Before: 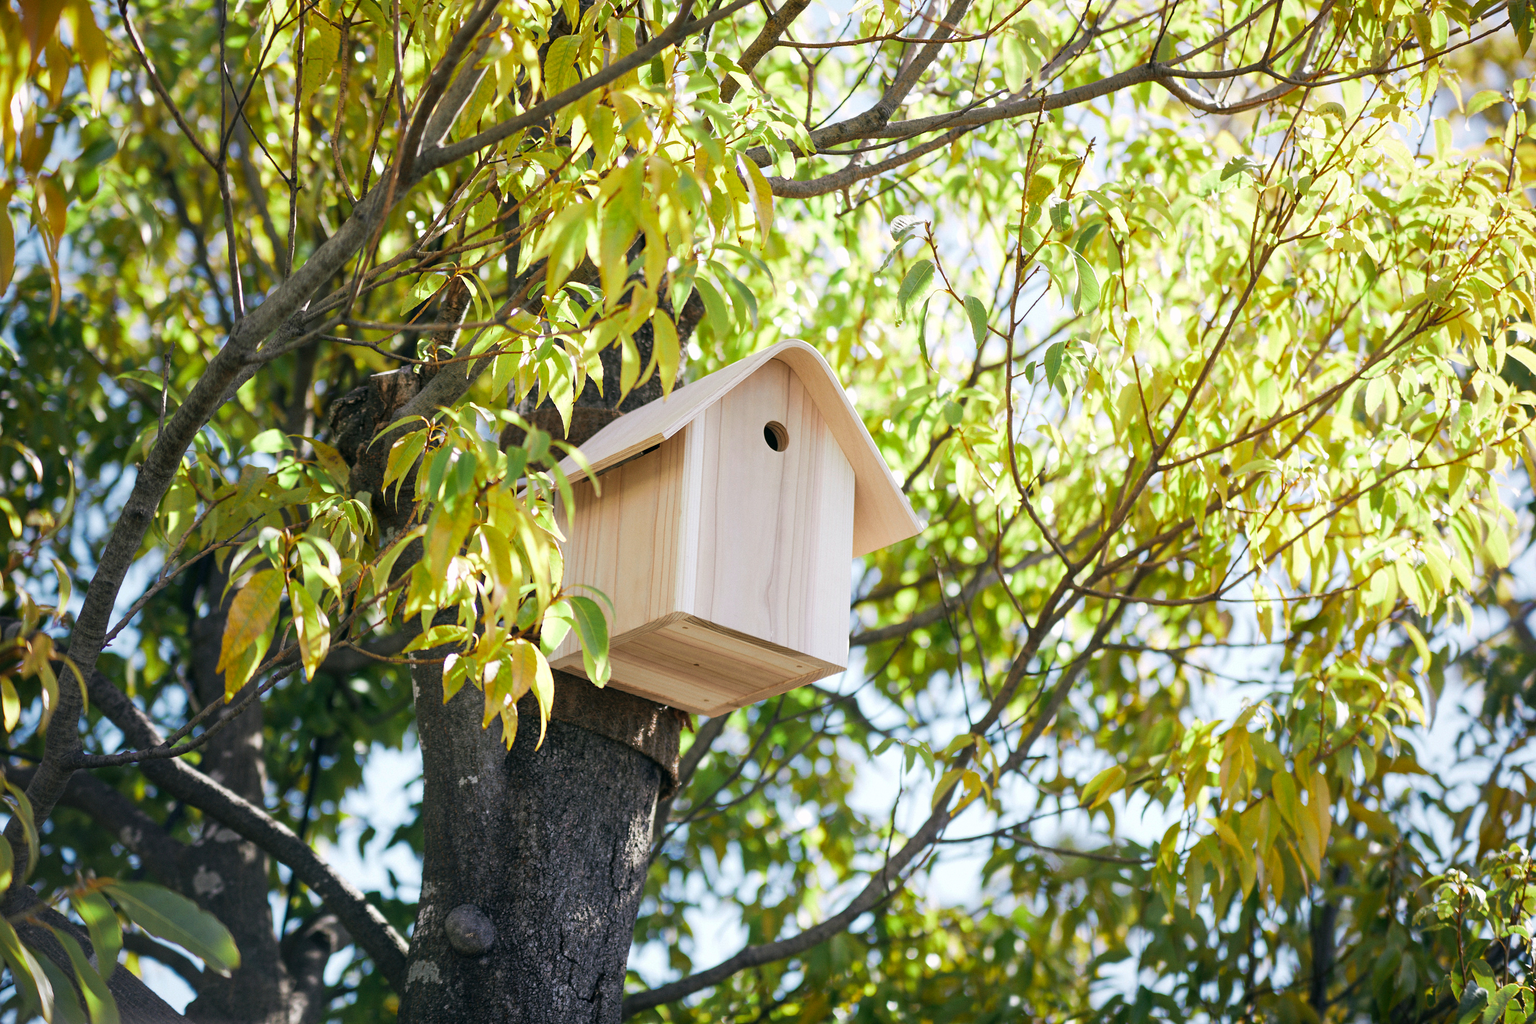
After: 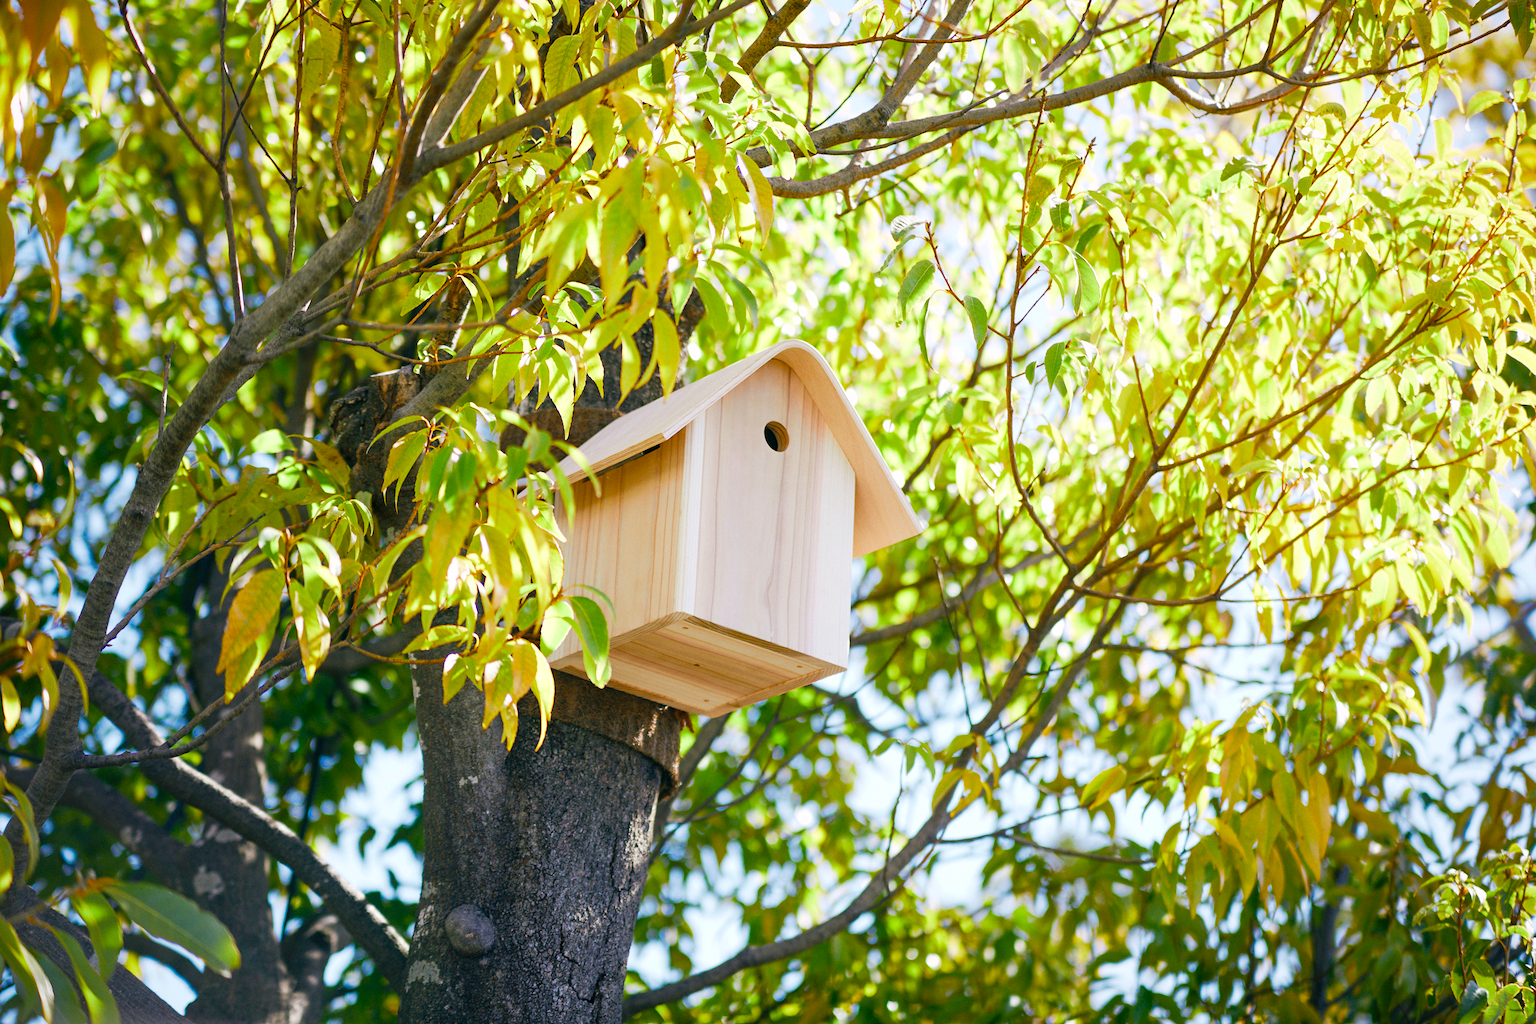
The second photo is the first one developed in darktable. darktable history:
color balance rgb: perceptual saturation grading › global saturation 20%, perceptual saturation grading › highlights -25%, perceptual saturation grading › shadows 50%
contrast brightness saturation: contrast 0.07, brightness 0.08, saturation 0.18
